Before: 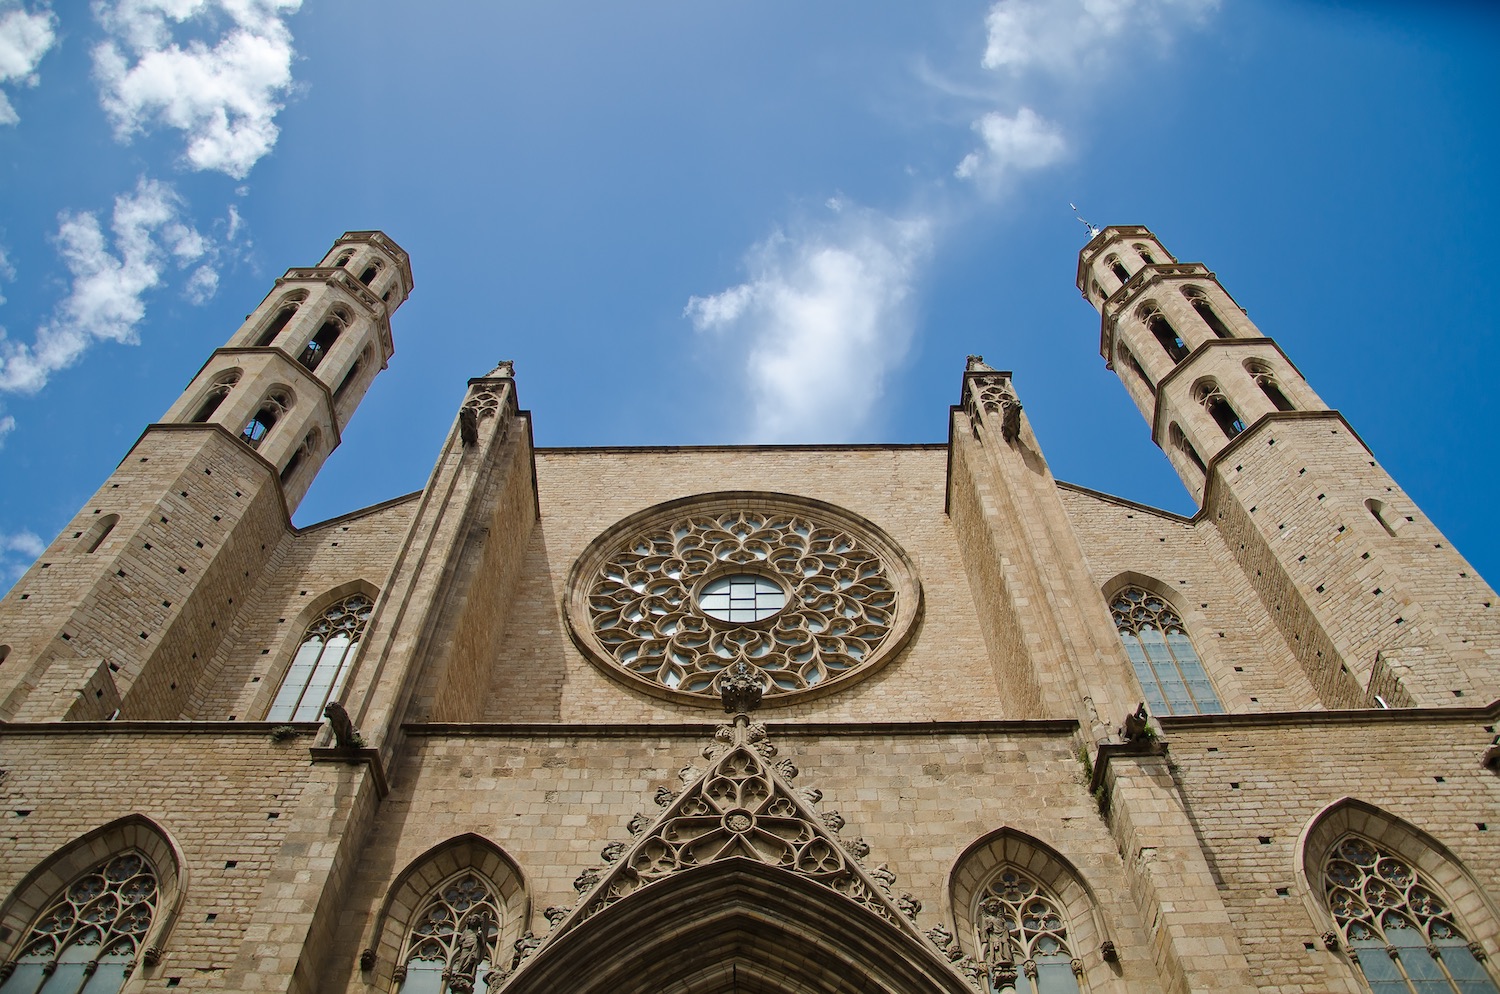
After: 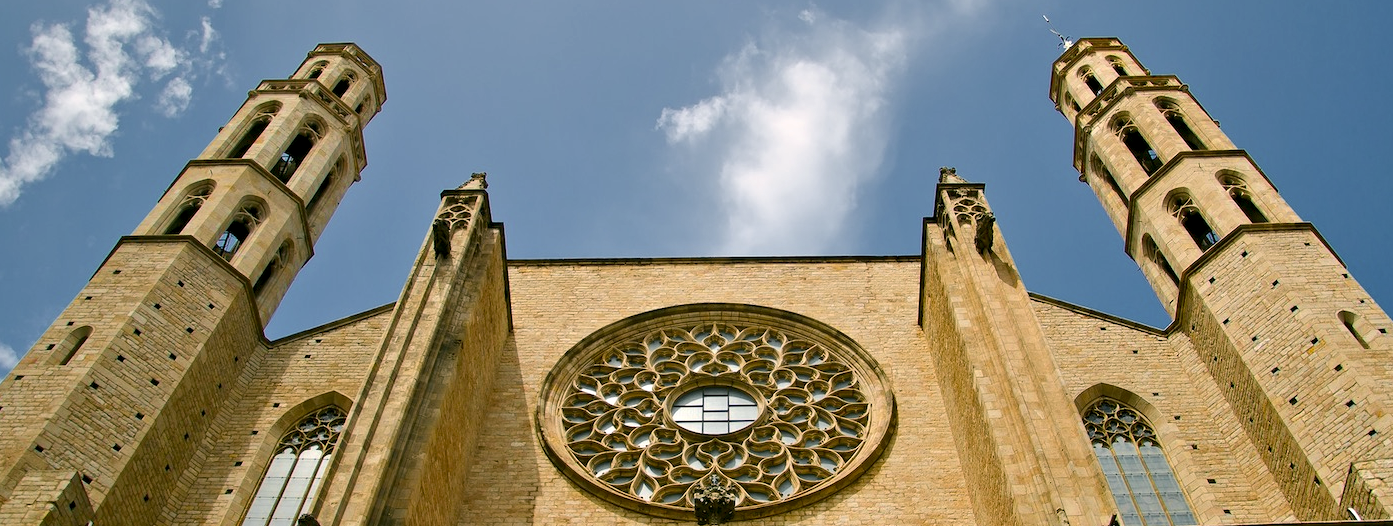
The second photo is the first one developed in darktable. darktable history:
color correction: highlights a* 4.06, highlights b* 4.91, shadows a* -7.1, shadows b* 4.96
color zones: curves: ch0 [(0, 0.511) (0.143, 0.531) (0.286, 0.56) (0.429, 0.5) (0.571, 0.5) (0.714, 0.5) (0.857, 0.5) (1, 0.5)]; ch1 [(0, 0.525) (0.143, 0.705) (0.286, 0.715) (0.429, 0.35) (0.571, 0.35) (0.714, 0.35) (0.857, 0.4) (1, 0.4)]; ch2 [(0, 0.572) (0.143, 0.512) (0.286, 0.473) (0.429, 0.45) (0.571, 0.5) (0.714, 0.5) (0.857, 0.518) (1, 0.518)]
crop: left 1.847%, top 18.942%, right 5.239%, bottom 28.068%
contrast equalizer: y [[0.6 ×6], [0.55 ×6], [0 ×6], [0 ×6], [0 ×6]], mix 0.337
